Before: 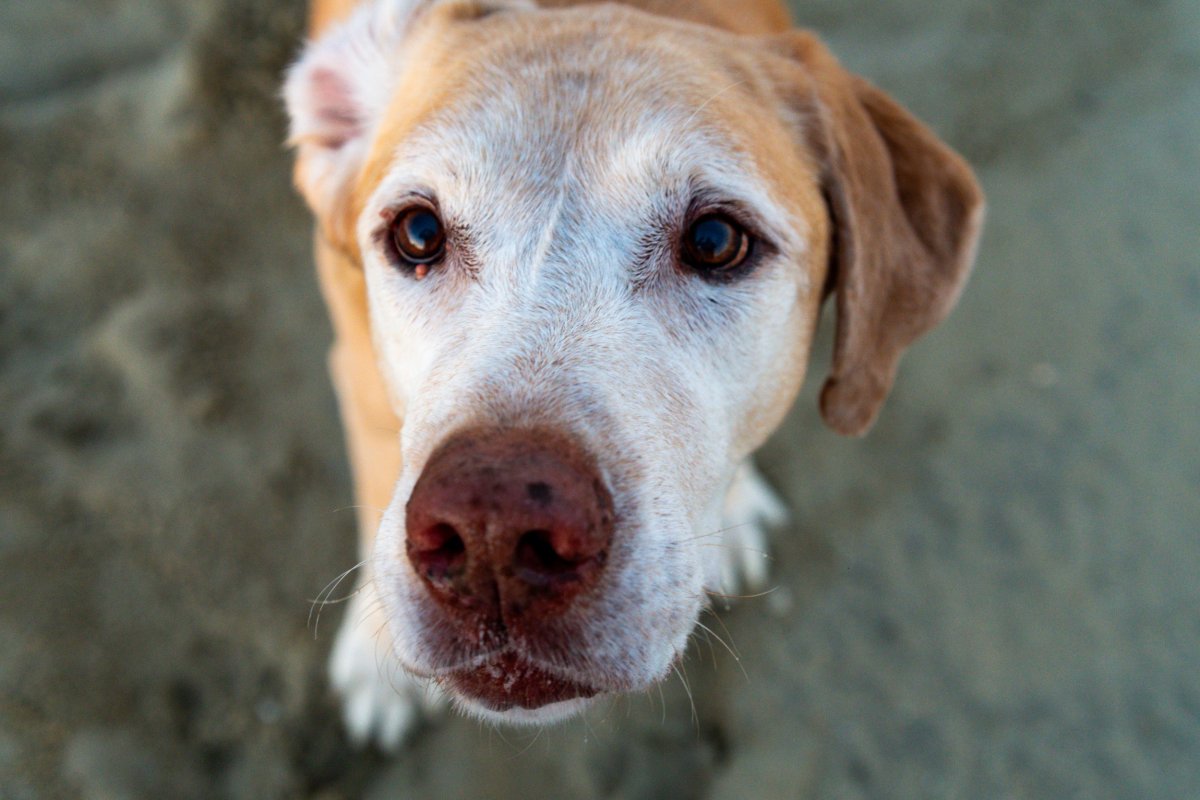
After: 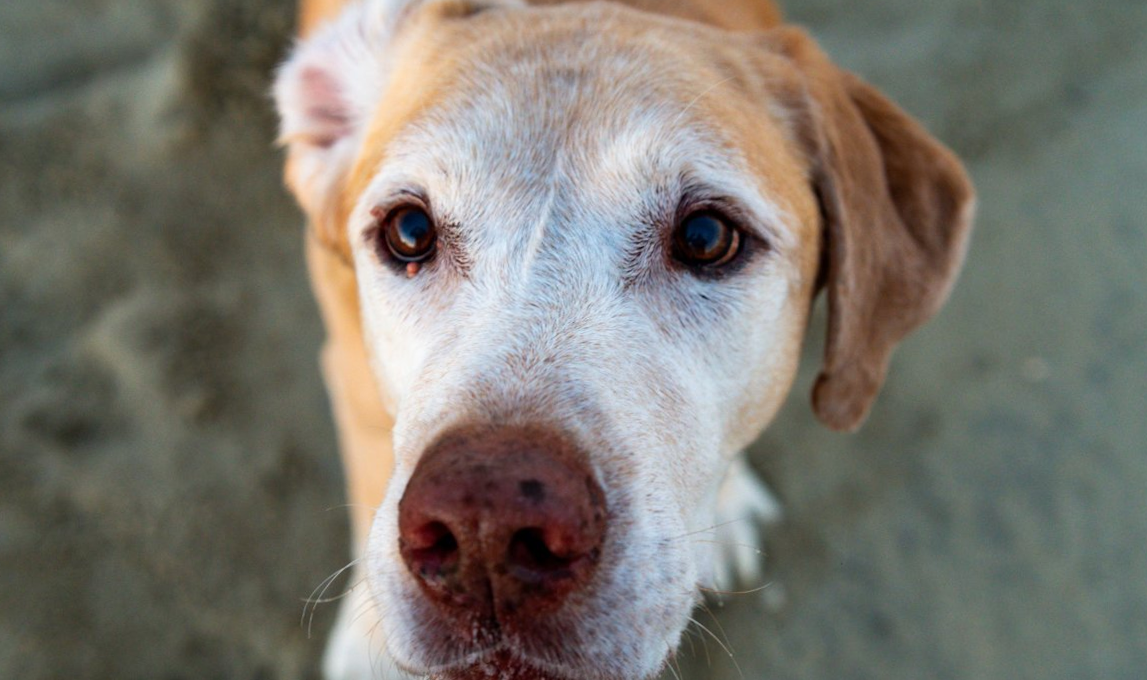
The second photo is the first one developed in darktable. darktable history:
crop and rotate: angle 0.364°, left 0.265%, right 3.206%, bottom 14.19%
